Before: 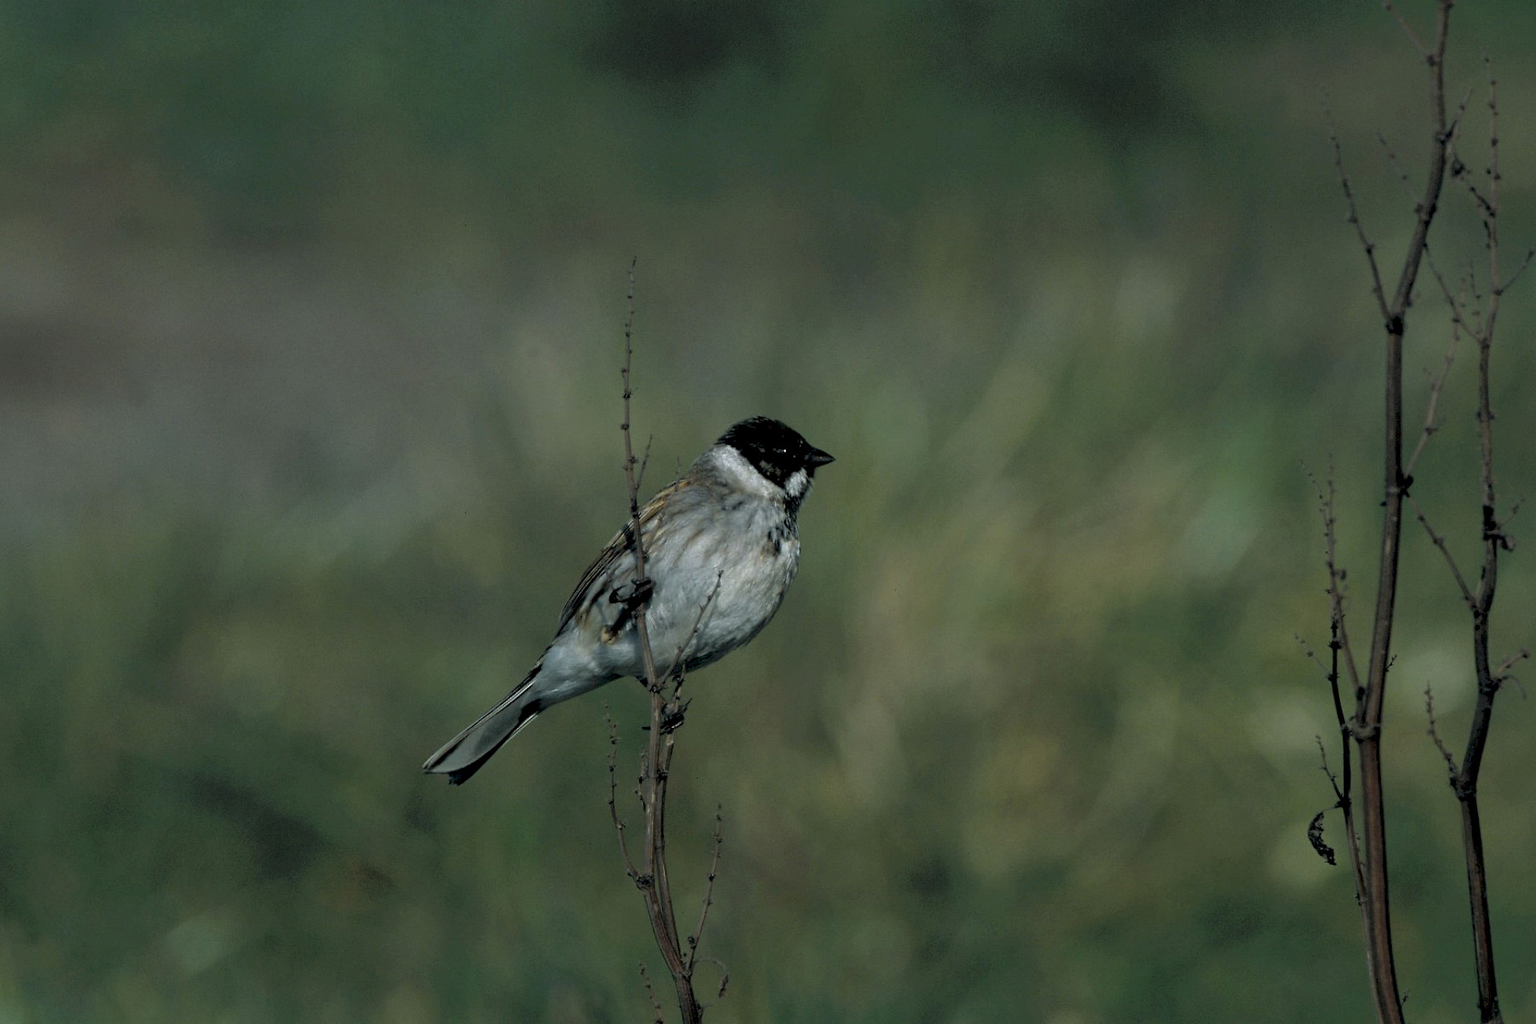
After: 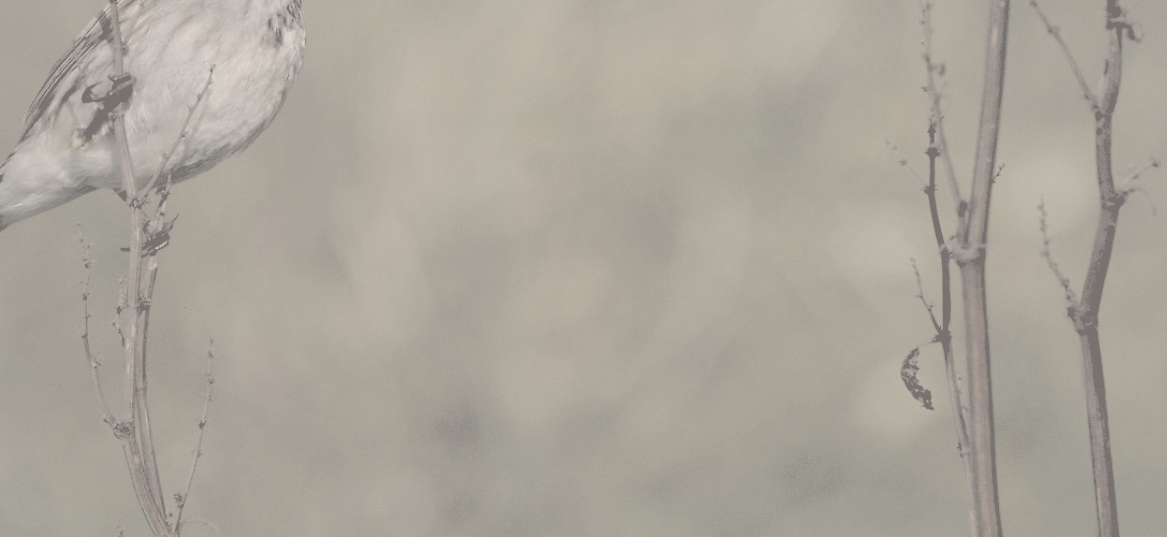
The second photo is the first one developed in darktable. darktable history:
crop and rotate: left 35.166%, top 50.381%, bottom 4.859%
contrast brightness saturation: contrast -0.329, brightness 0.752, saturation -0.772
color correction: highlights a* 3.6, highlights b* 5.13
